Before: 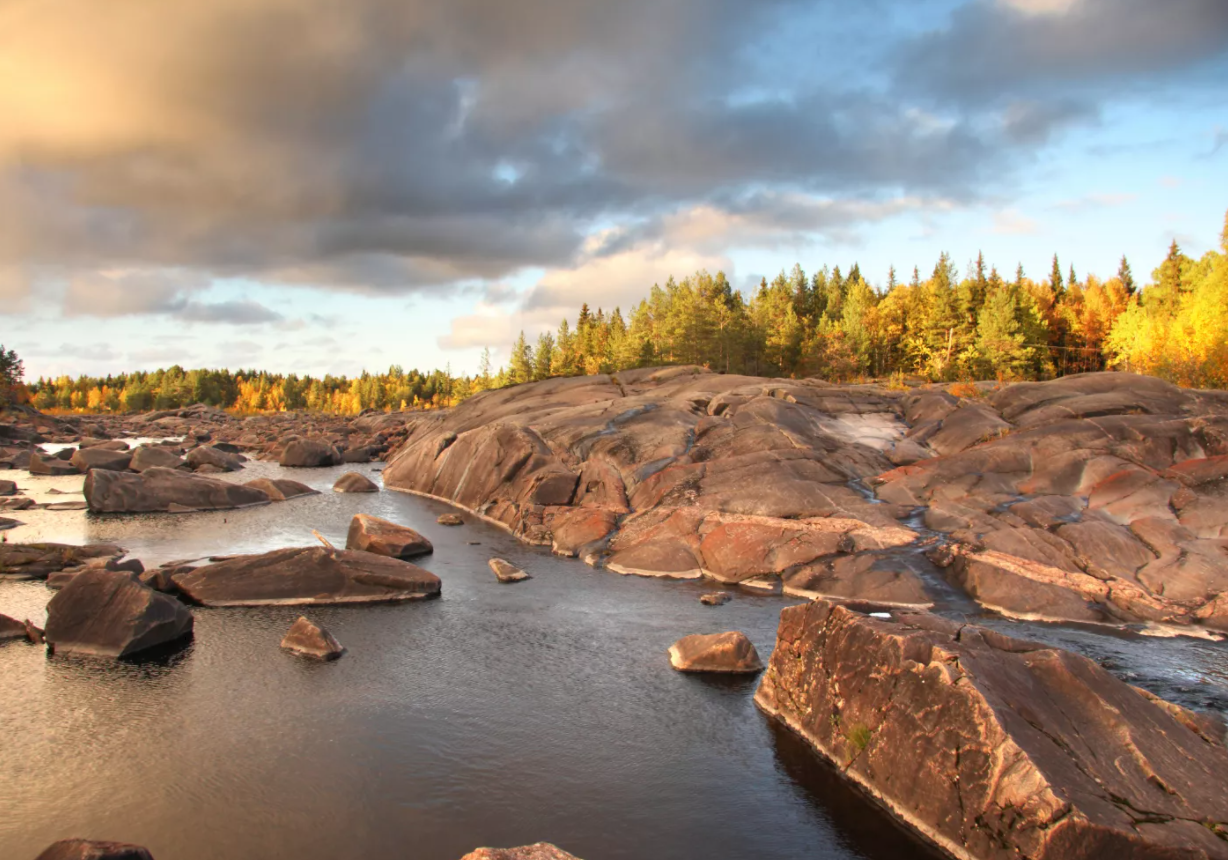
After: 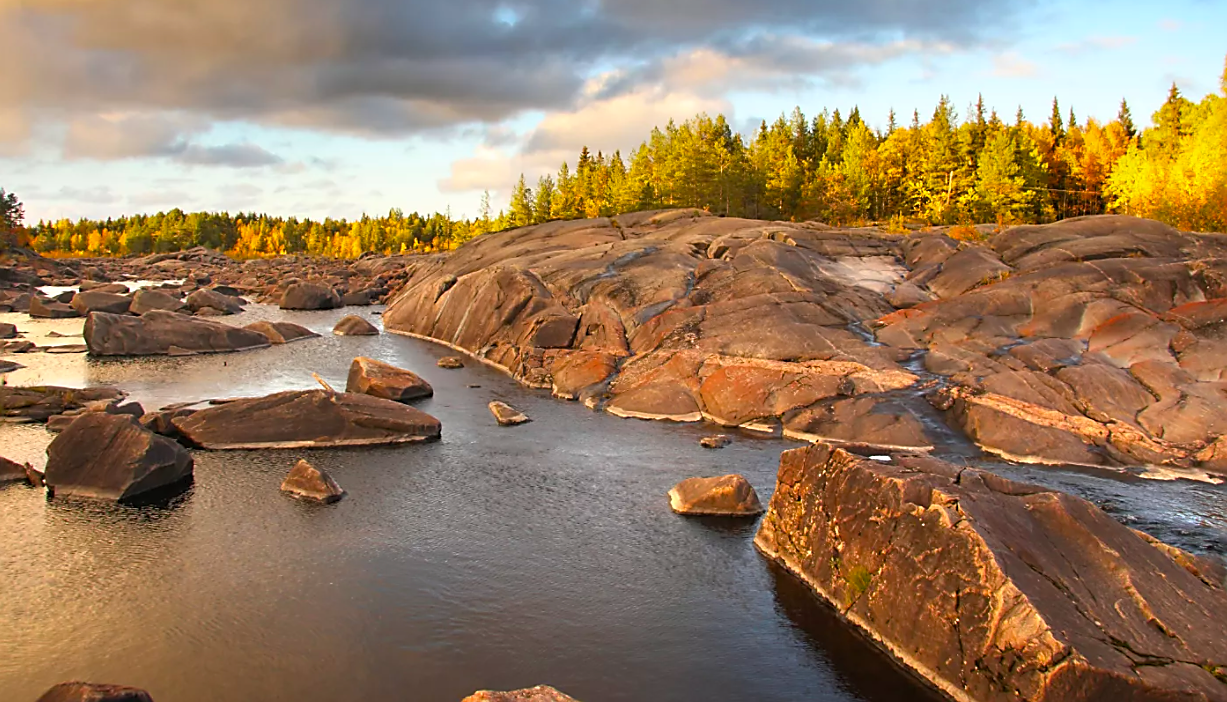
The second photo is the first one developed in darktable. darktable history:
color balance rgb: shadows lift › chroma 0.65%, shadows lift › hue 112.76°, perceptual saturation grading › global saturation 30.279%
crop and rotate: top 18.346%
sharpen: radius 1.427, amount 1.261, threshold 0.815
